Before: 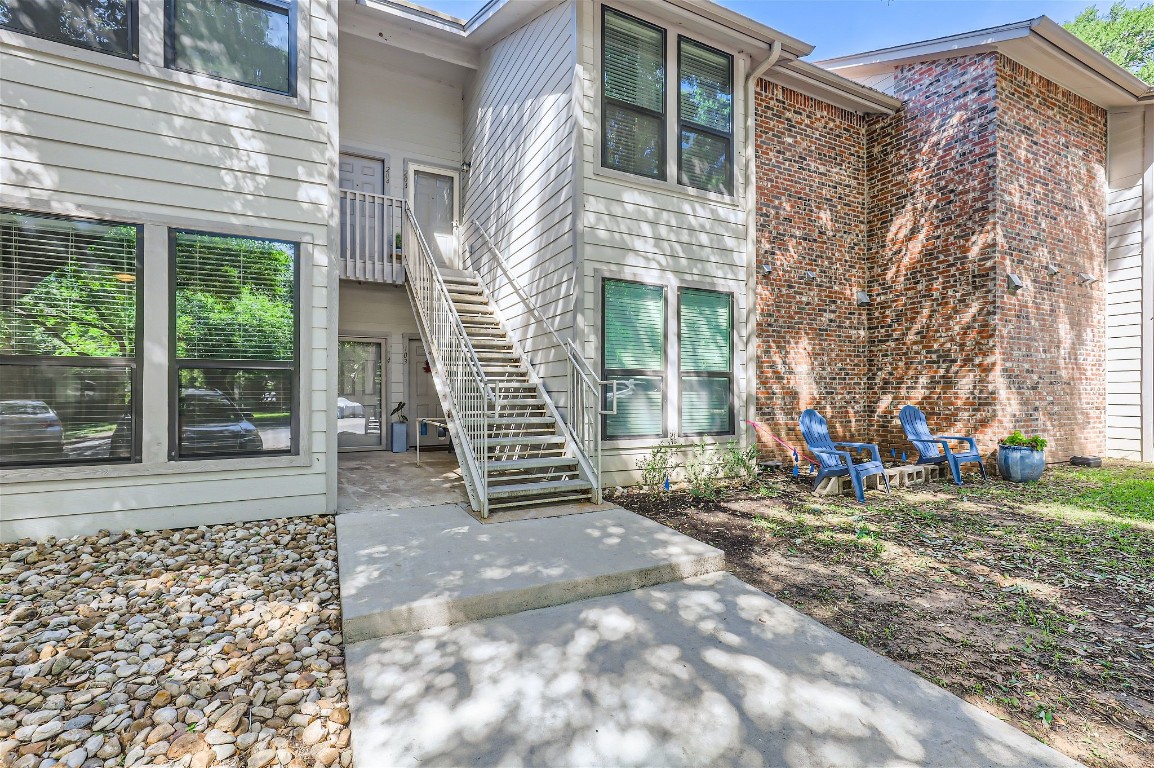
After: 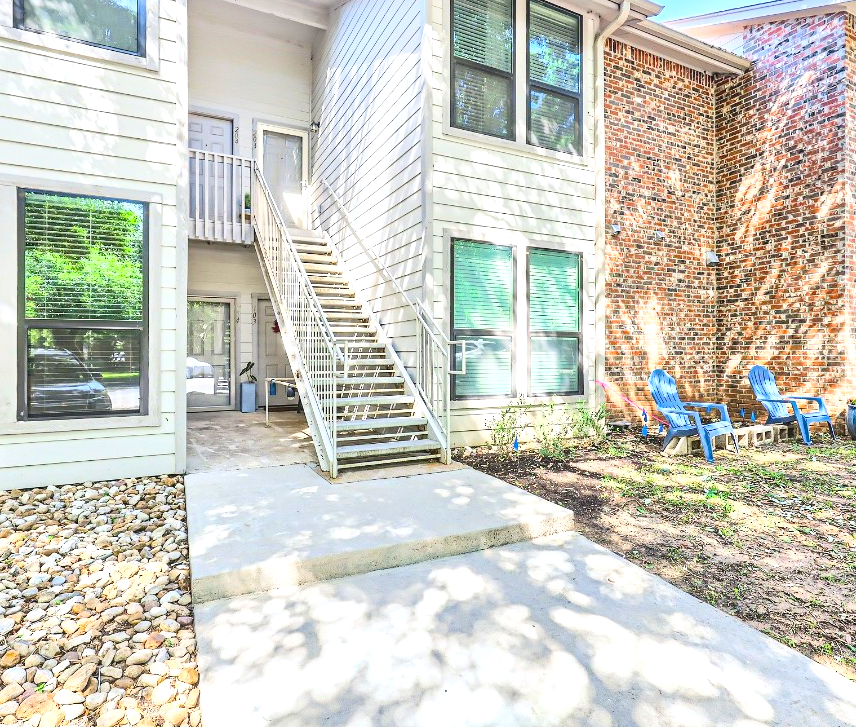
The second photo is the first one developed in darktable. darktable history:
tone equalizer: on, module defaults
exposure: exposure 0.7 EV, compensate highlight preservation false
crop and rotate: left 13.15%, top 5.251%, right 12.609%
contrast brightness saturation: contrast 0.2, brightness 0.16, saturation 0.22
